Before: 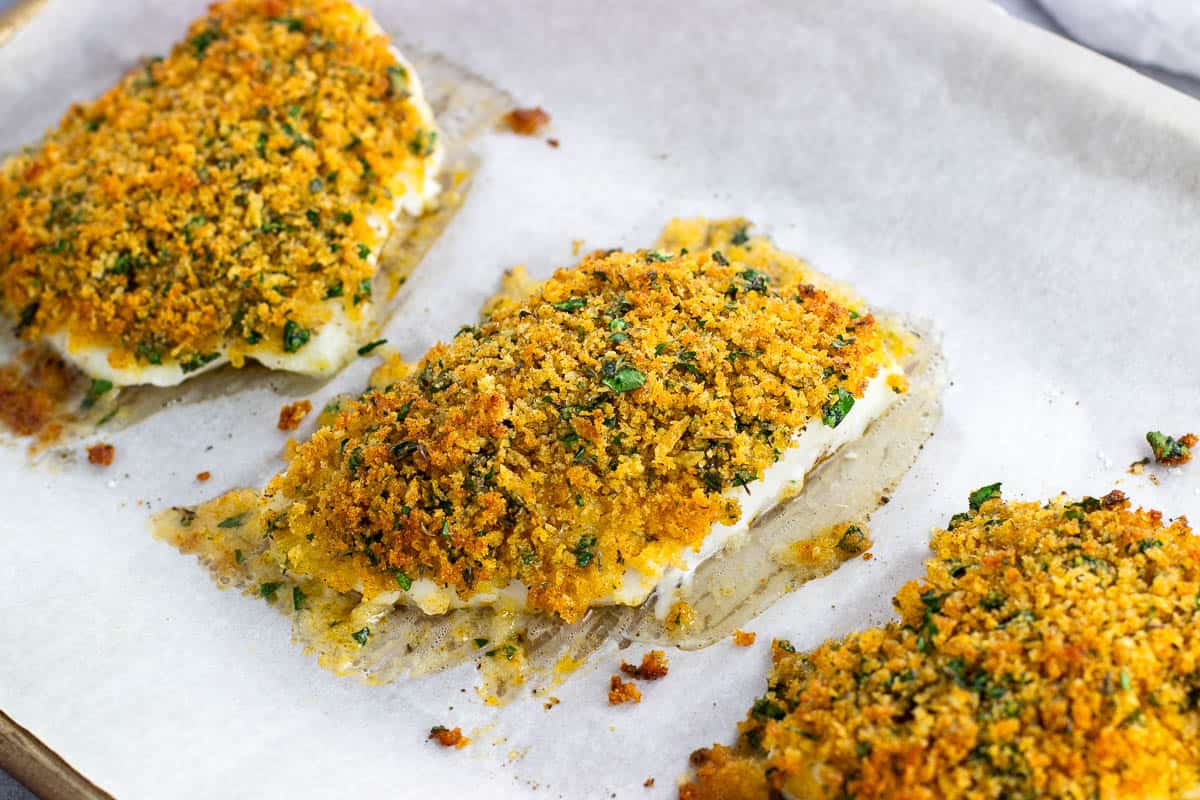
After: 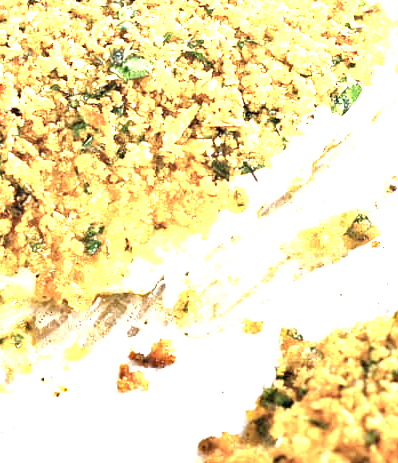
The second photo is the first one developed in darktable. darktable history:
crop: left 41.012%, top 39.018%, right 25.779%, bottom 3.028%
haze removal: compatibility mode true, adaptive false
exposure: exposure 2.048 EV, compensate highlight preservation false
color correction: highlights a* 5.58, highlights b* 5.25, saturation 0.645
